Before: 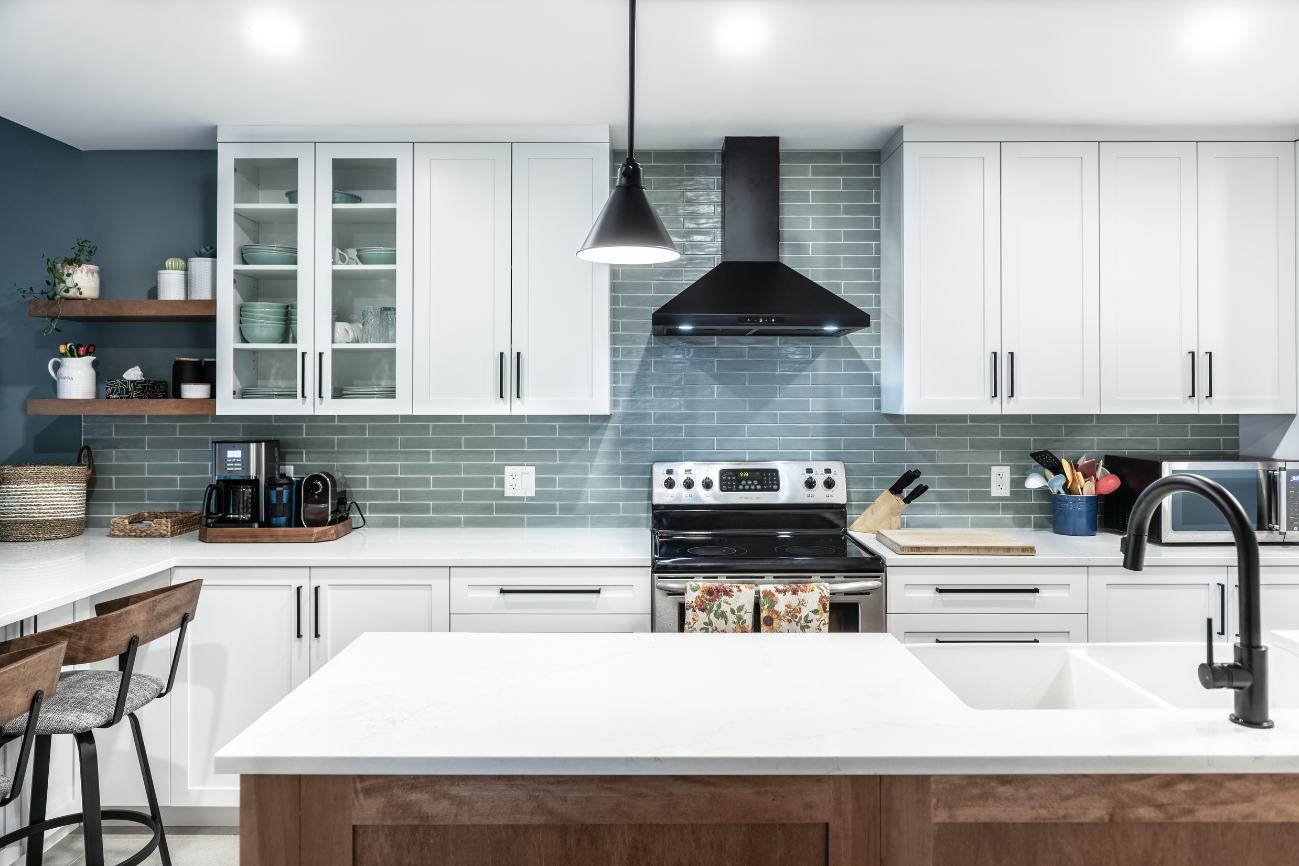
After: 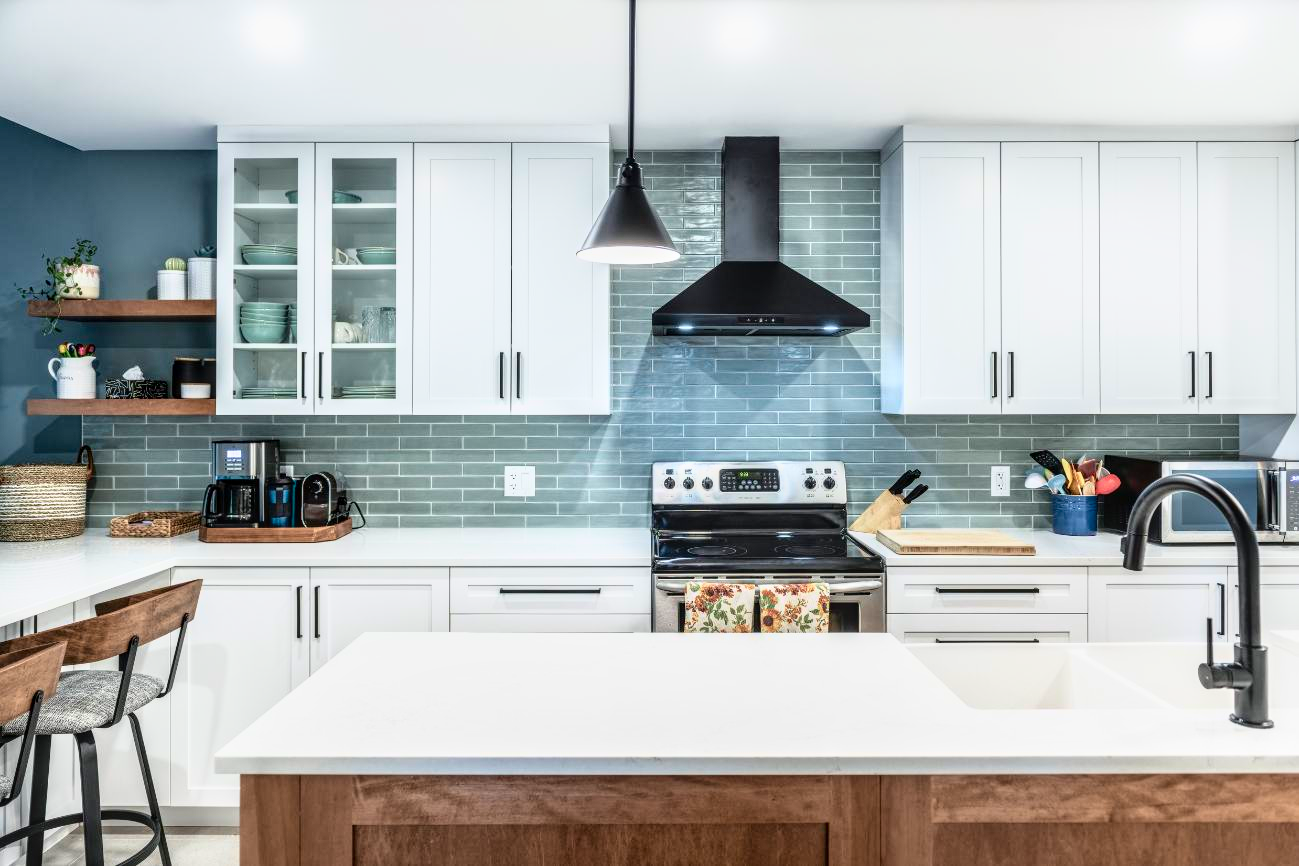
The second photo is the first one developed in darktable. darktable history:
local contrast: on, module defaults
tone curve: curves: ch0 [(0, 0) (0.091, 0.077) (0.389, 0.458) (0.745, 0.82) (0.844, 0.908) (0.909, 0.942) (1, 0.973)]; ch1 [(0, 0) (0.437, 0.404) (0.5, 0.5) (0.529, 0.55) (0.58, 0.6) (0.616, 0.649) (1, 1)]; ch2 [(0, 0) (0.442, 0.415) (0.5, 0.5) (0.535, 0.557) (0.585, 0.62) (1, 1)], color space Lab, independent channels, preserve colors none
